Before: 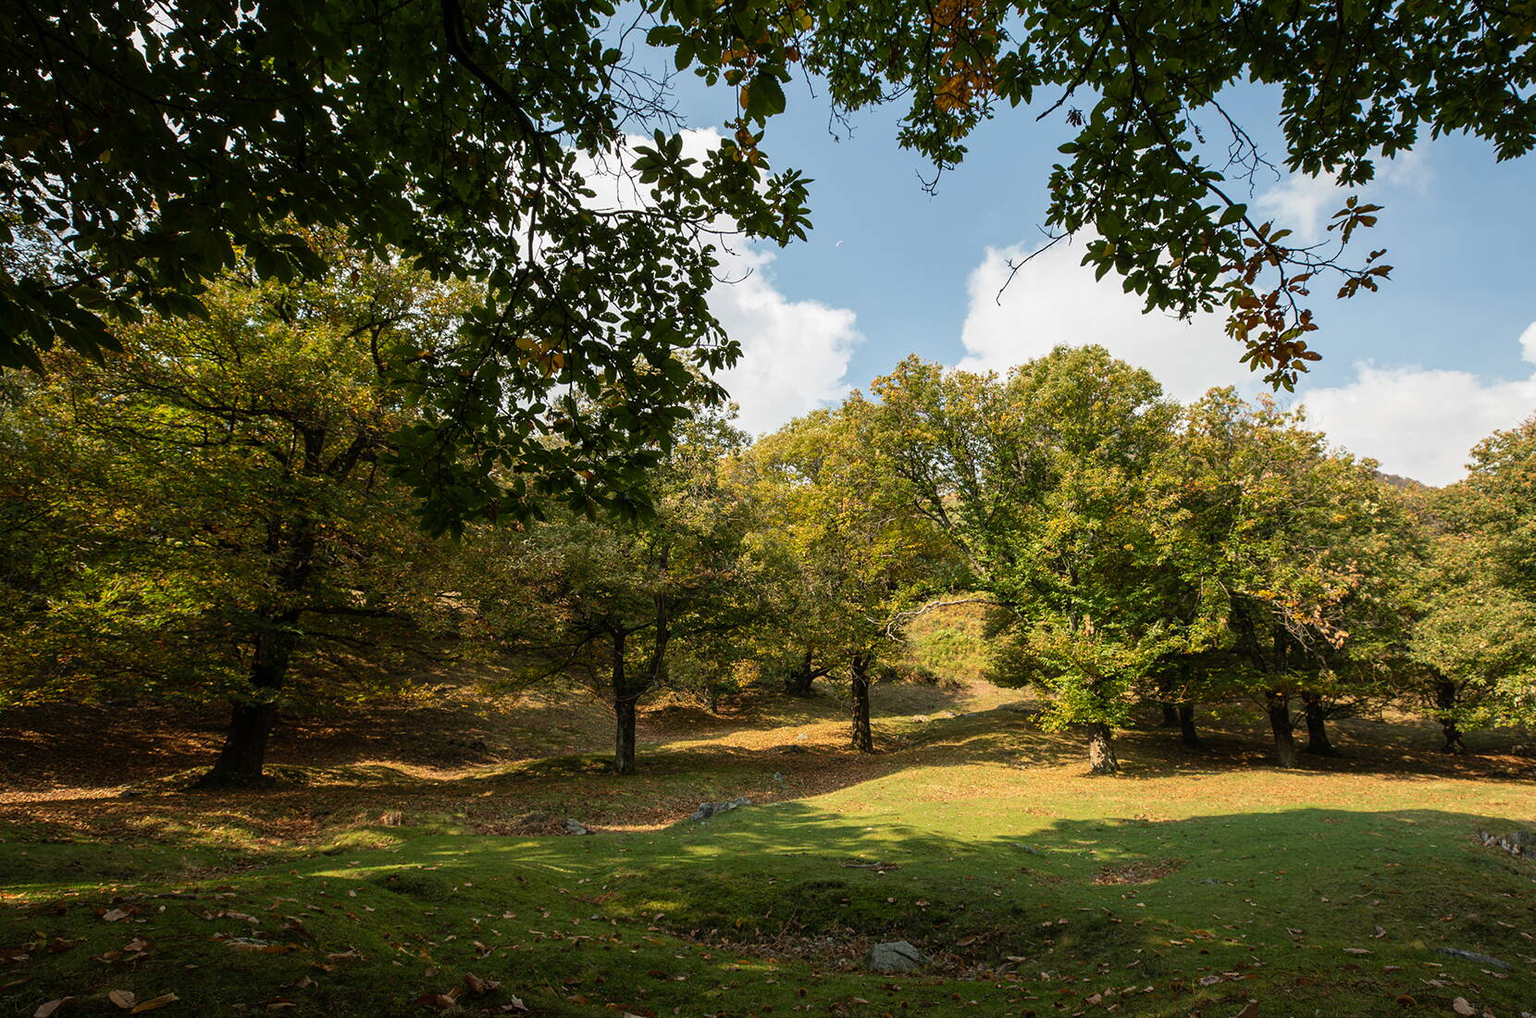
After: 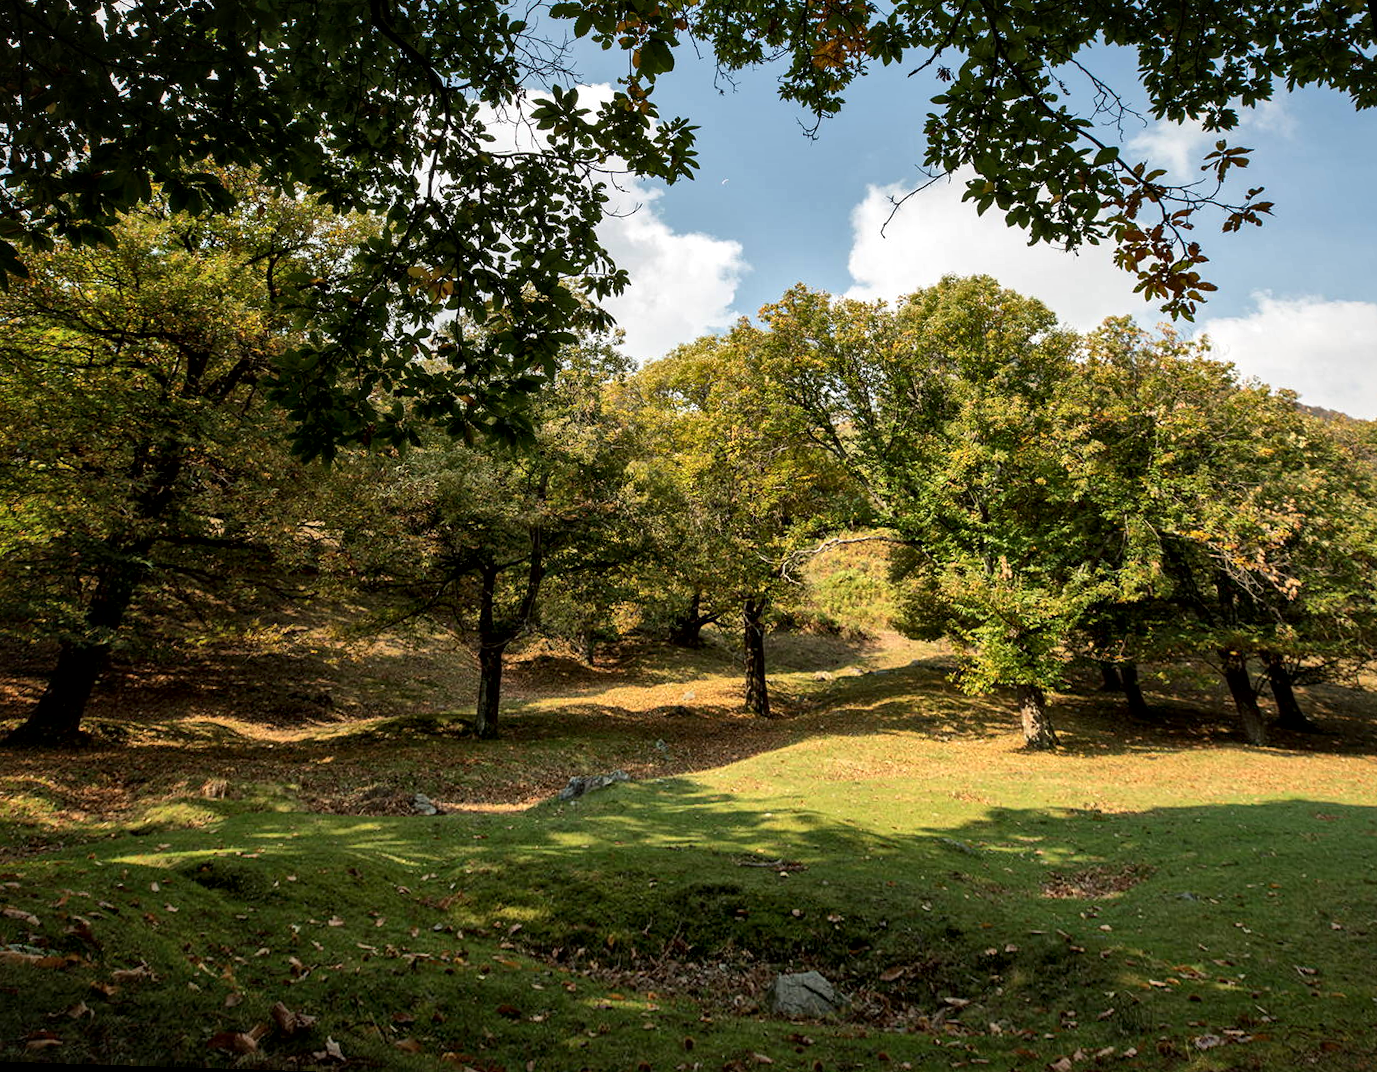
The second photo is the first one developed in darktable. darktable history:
local contrast: mode bilateral grid, contrast 50, coarseness 50, detail 150%, midtone range 0.2
rotate and perspective: rotation 0.72°, lens shift (vertical) -0.352, lens shift (horizontal) -0.051, crop left 0.152, crop right 0.859, crop top 0.019, crop bottom 0.964
